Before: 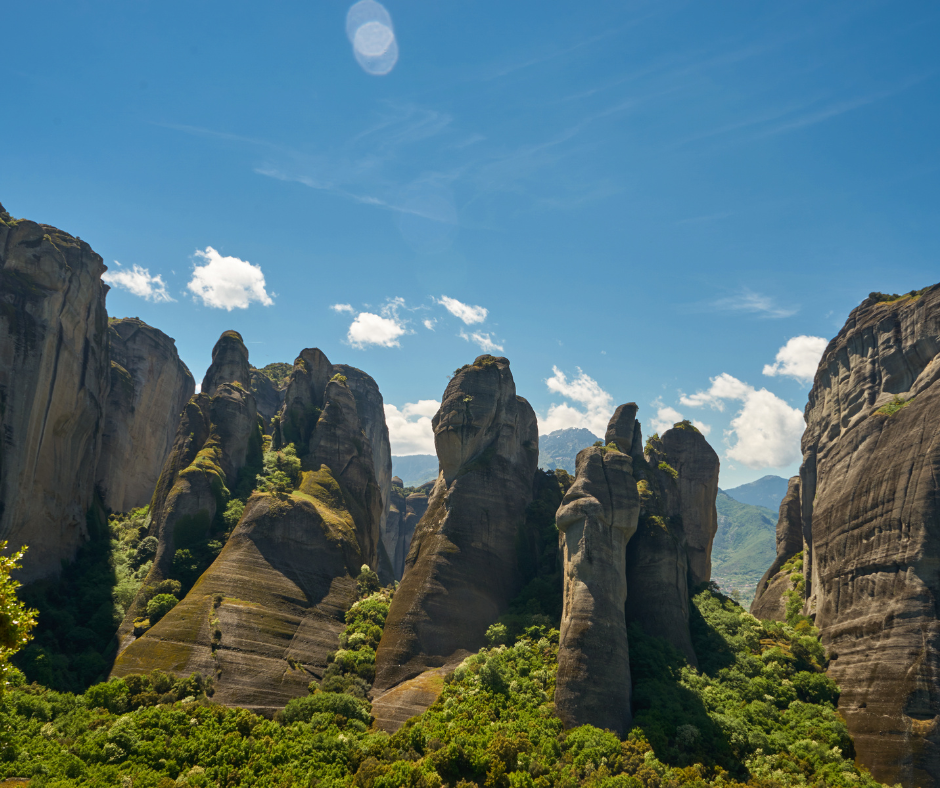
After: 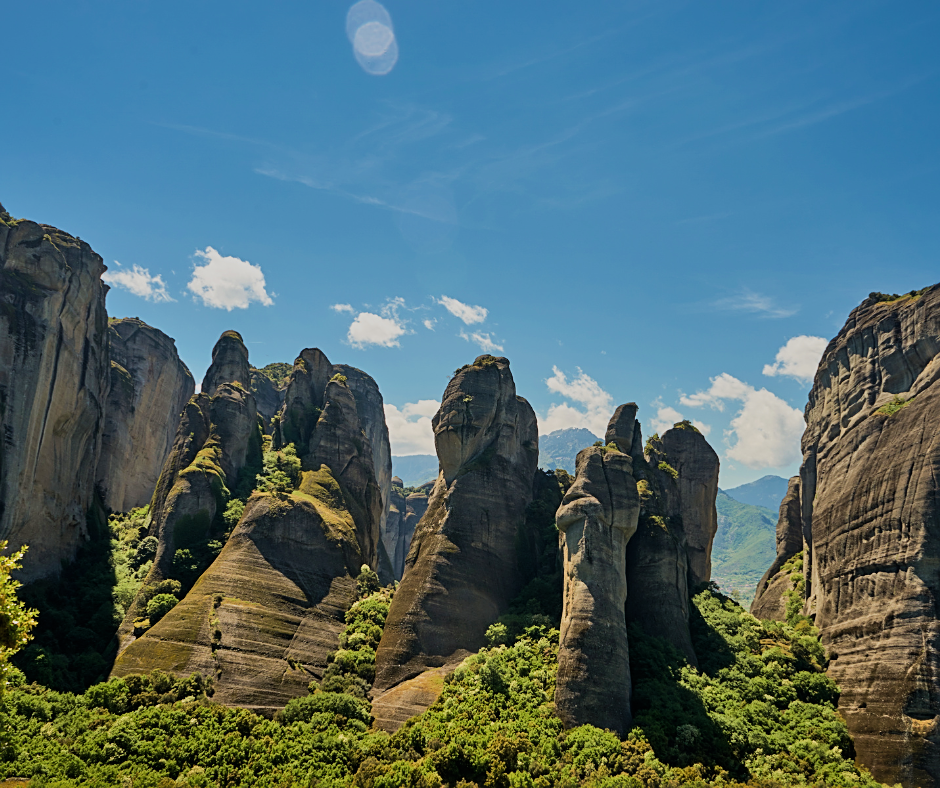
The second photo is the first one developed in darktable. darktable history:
shadows and highlights: soften with gaussian
sharpen: on, module defaults
filmic rgb: black relative exposure -7.65 EV, white relative exposure 4.56 EV, hardness 3.61
velvia: strength 29%
